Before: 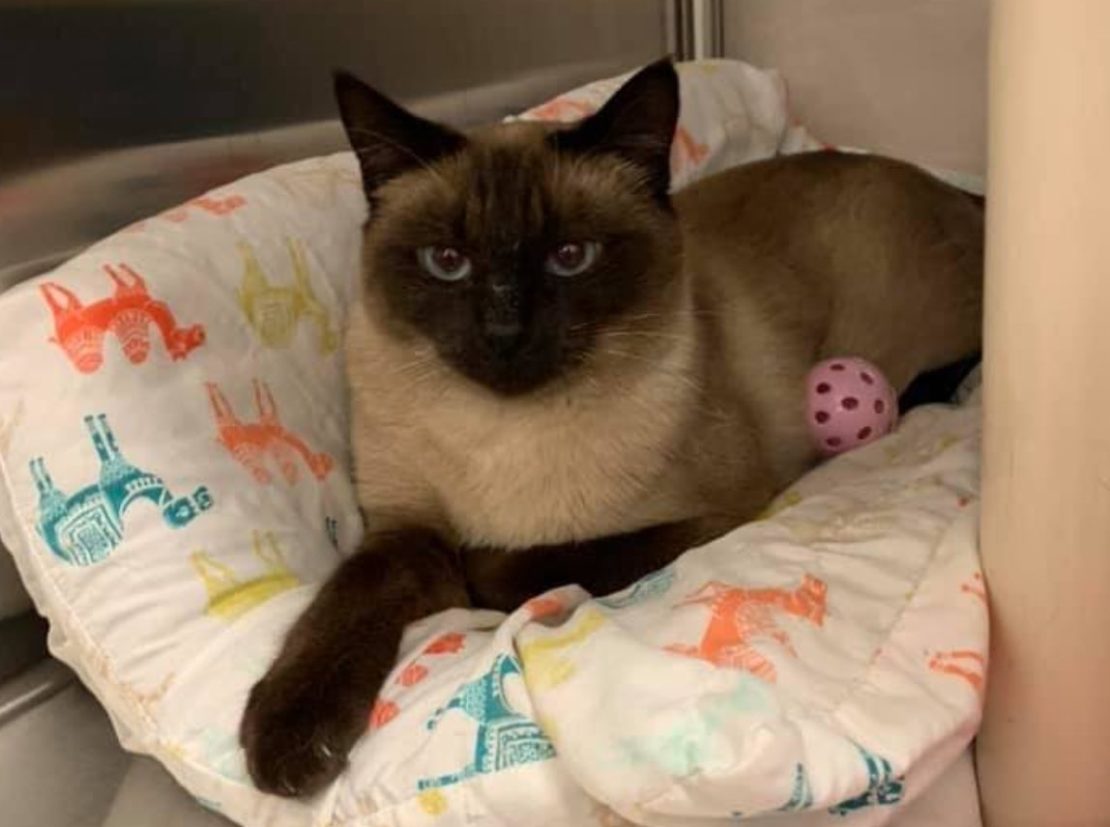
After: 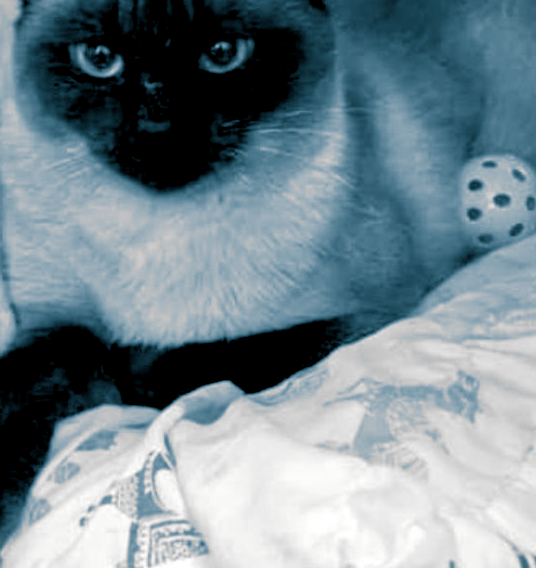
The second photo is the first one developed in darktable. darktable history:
tone equalizer: -7 EV 0.15 EV, -6 EV 0.6 EV, -5 EV 1.15 EV, -4 EV 1.33 EV, -3 EV 1.15 EV, -2 EV 0.6 EV, -1 EV 0.15 EV, mask exposure compensation -0.5 EV
color balance: on, module defaults
rgb levels: levels [[0.01, 0.419, 0.839], [0, 0.5, 1], [0, 0.5, 1]]
crop: left 31.379%, top 24.658%, right 20.326%, bottom 6.628%
vignetting: fall-off start 116.67%, fall-off radius 59.26%, brightness -0.31, saturation -0.056
monochrome: on, module defaults
split-toning: shadows › hue 212.4°, balance -70
